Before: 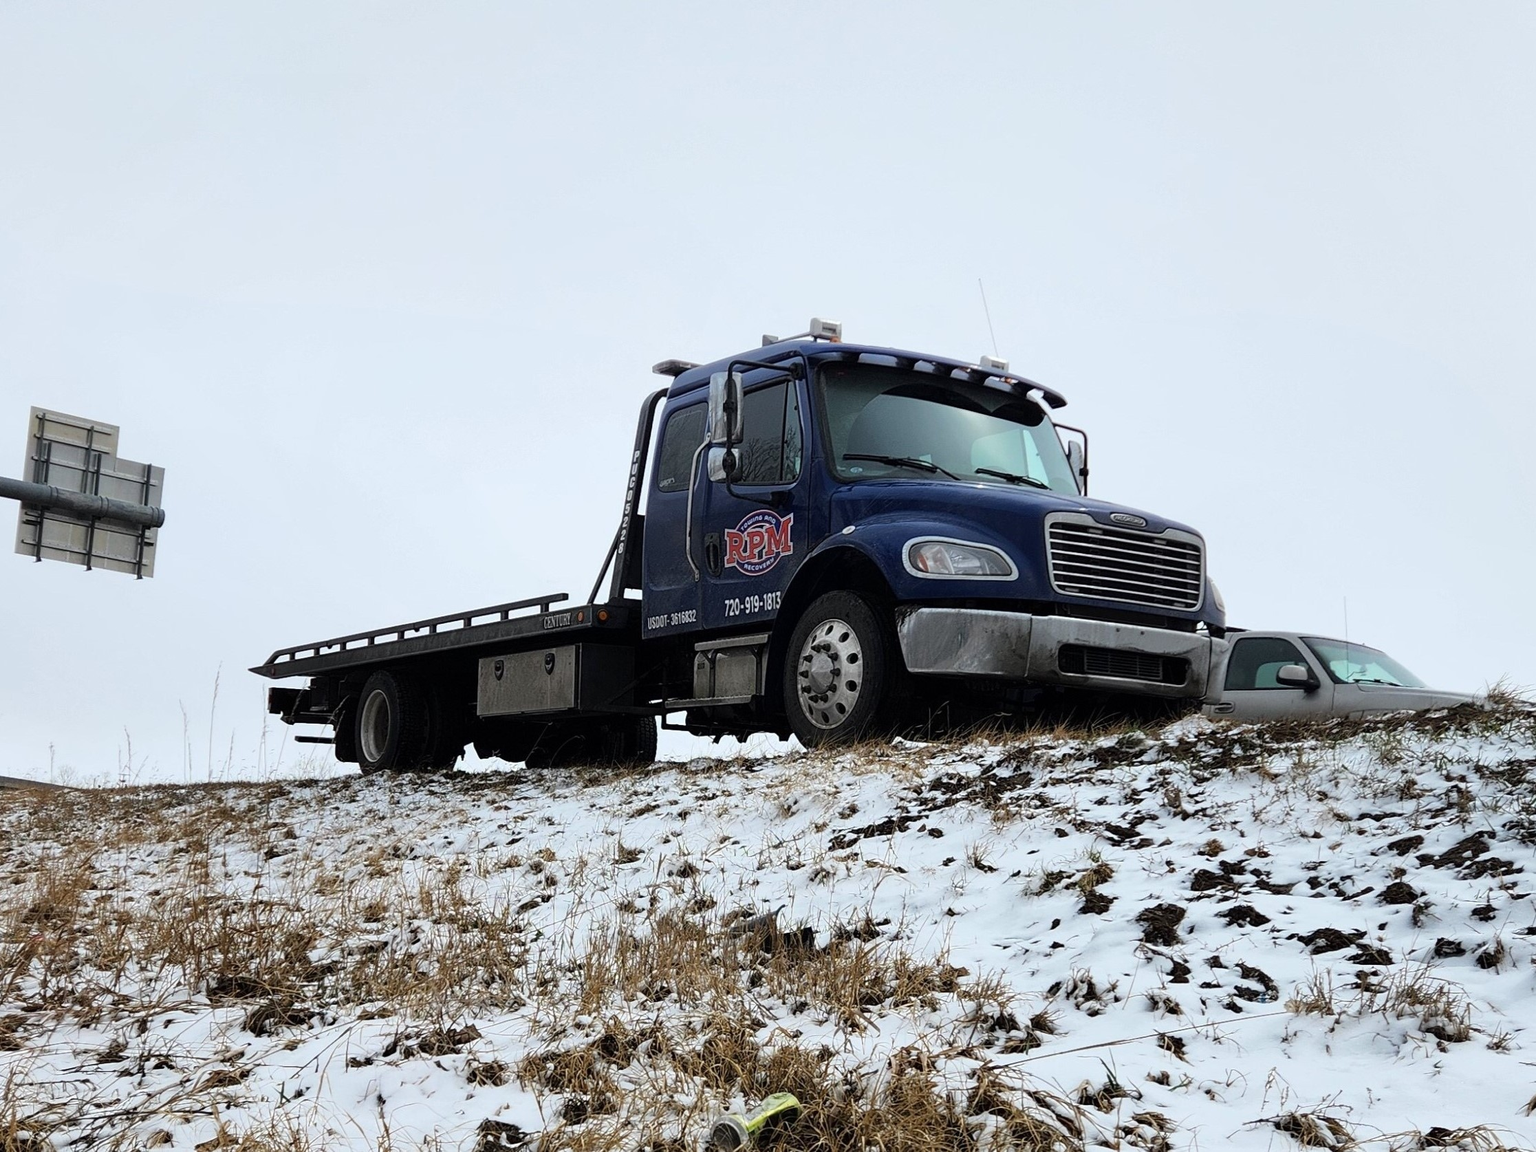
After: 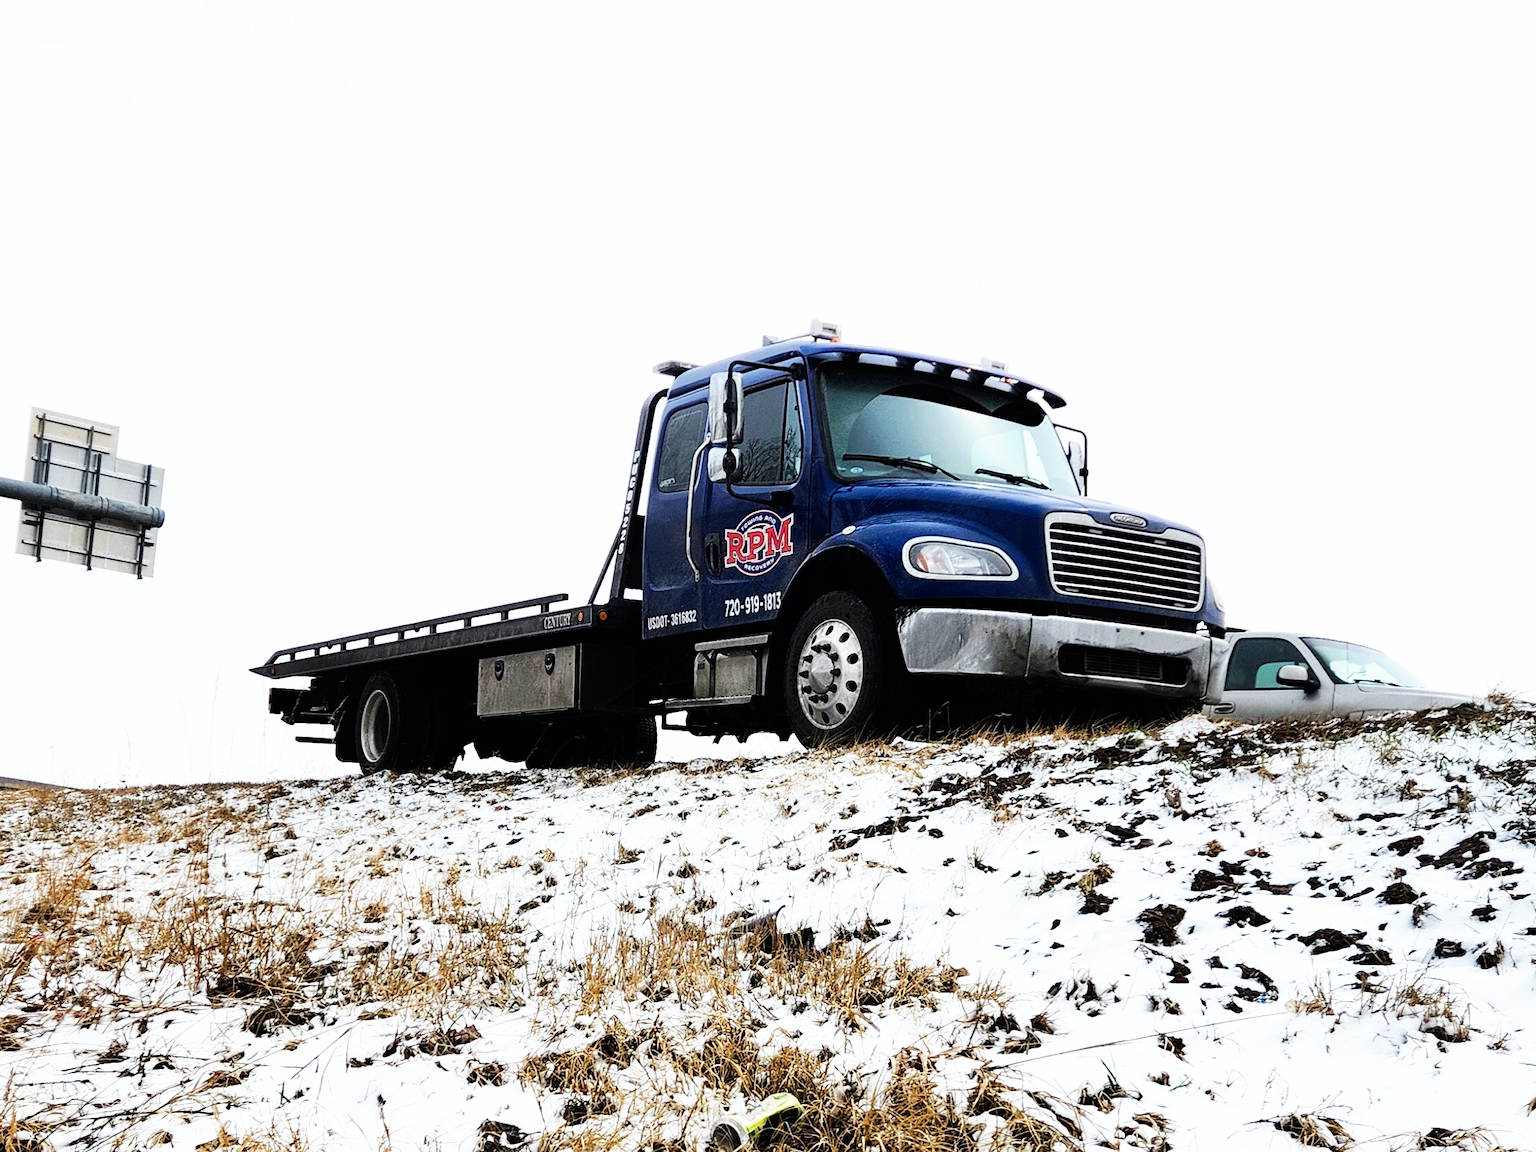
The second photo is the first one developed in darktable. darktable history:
base curve: curves: ch0 [(0, 0) (0.007, 0.004) (0.027, 0.03) (0.046, 0.07) (0.207, 0.54) (0.442, 0.872) (0.673, 0.972) (1, 1)], preserve colors none
exposure: black level correction 0.001, exposure 0.016 EV, compensate highlight preservation false
